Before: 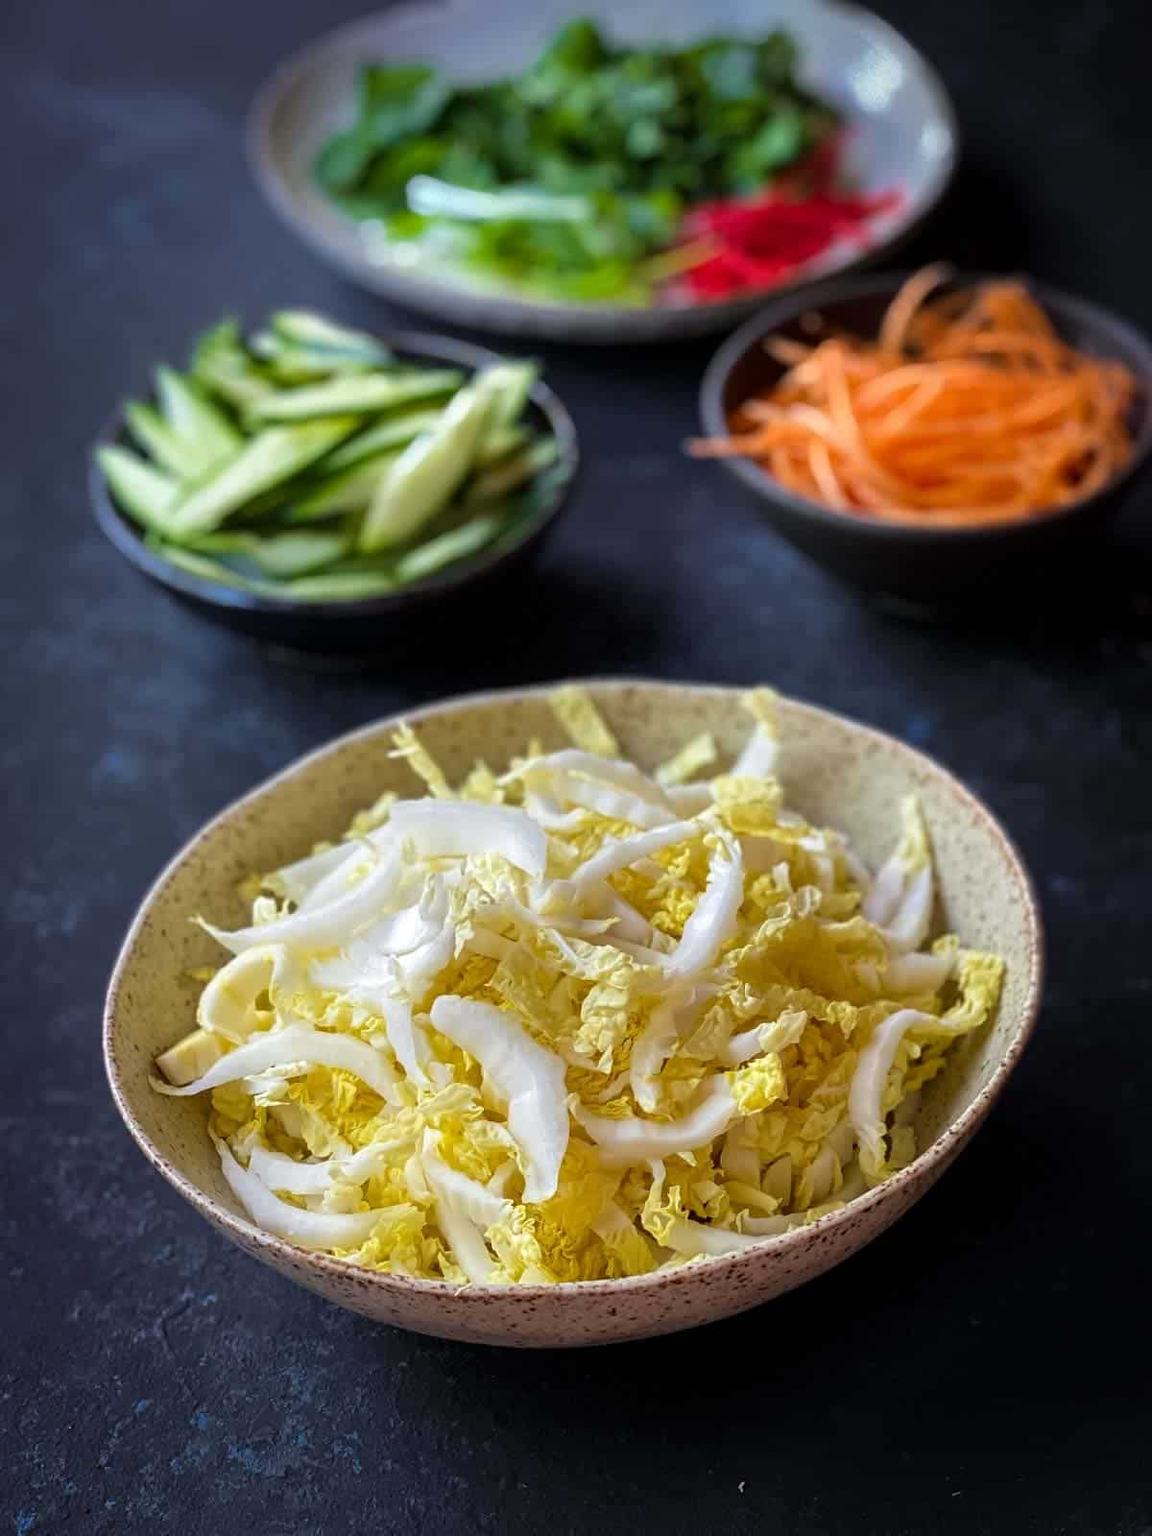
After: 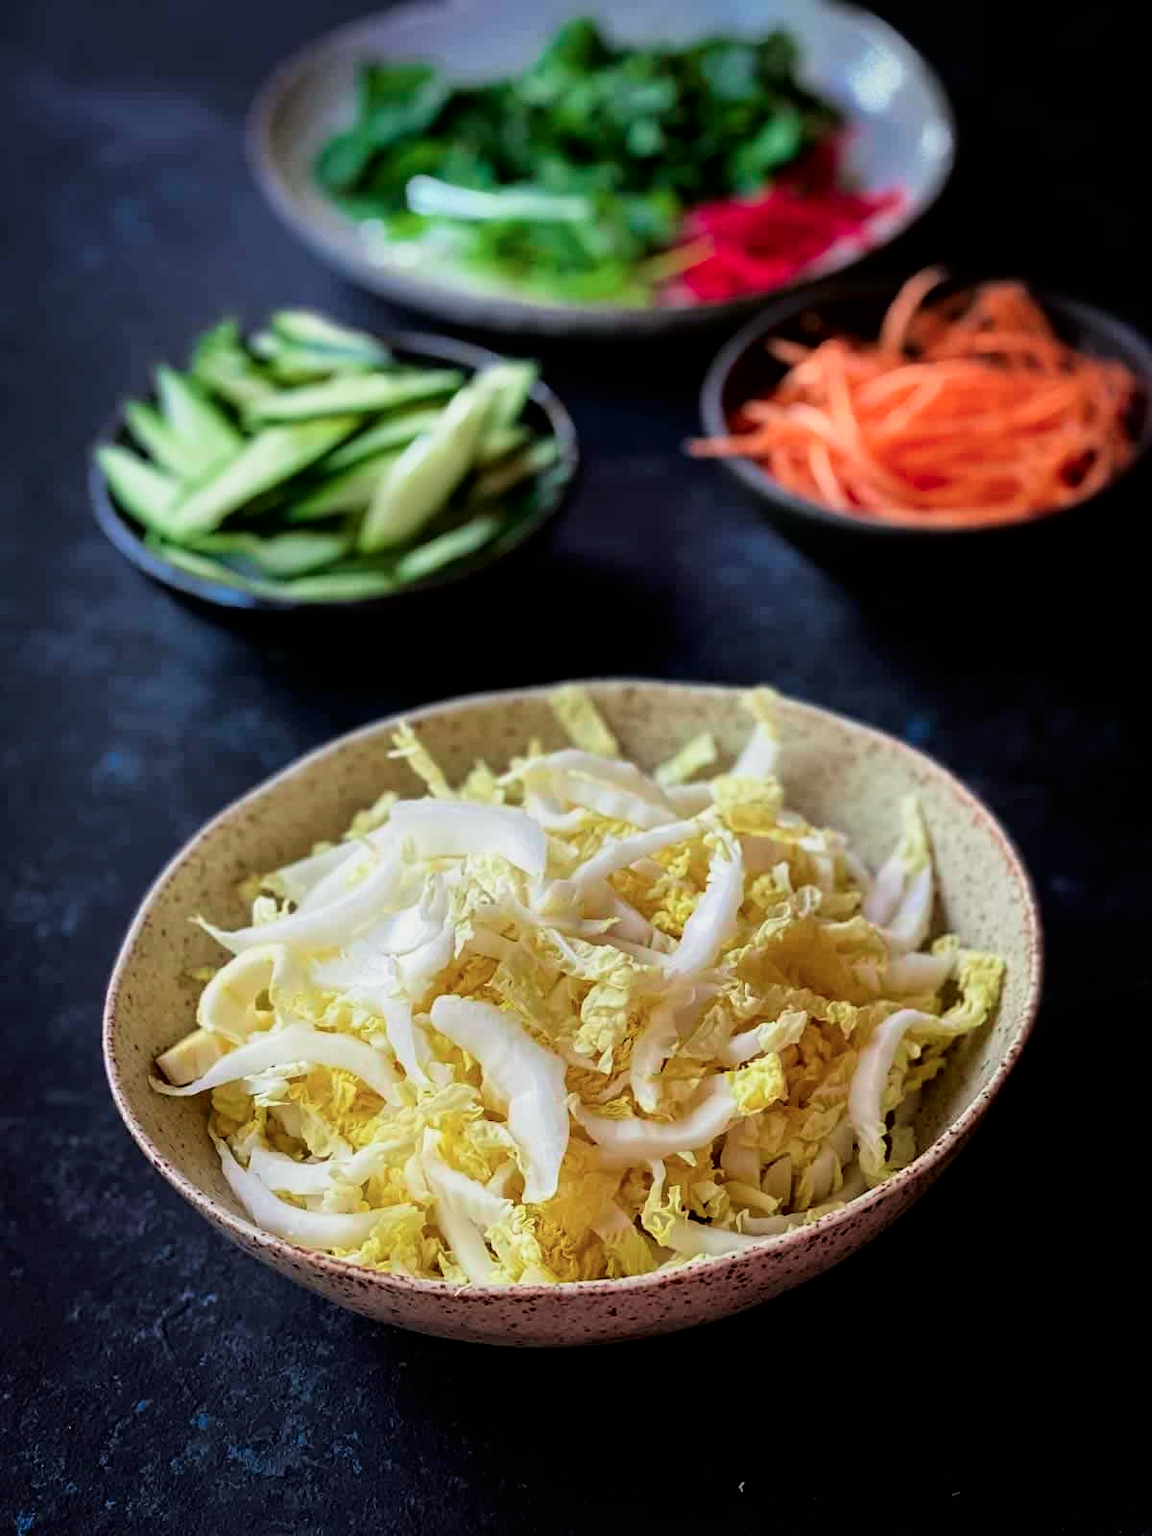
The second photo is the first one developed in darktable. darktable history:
filmic rgb: black relative exposure -8.07 EV, white relative exposure 3 EV, hardness 5.35, contrast 1.25
tone curve: curves: ch0 [(0, 0) (0.059, 0.027) (0.162, 0.125) (0.304, 0.279) (0.547, 0.532) (0.828, 0.815) (1, 0.983)]; ch1 [(0, 0) (0.23, 0.166) (0.34, 0.298) (0.371, 0.334) (0.435, 0.413) (0.477, 0.469) (0.499, 0.498) (0.529, 0.544) (0.559, 0.587) (0.743, 0.798) (1, 1)]; ch2 [(0, 0) (0.431, 0.414) (0.498, 0.503) (0.524, 0.531) (0.568, 0.567) (0.6, 0.597) (0.643, 0.631) (0.74, 0.721) (1, 1)], color space Lab, independent channels, preserve colors none
